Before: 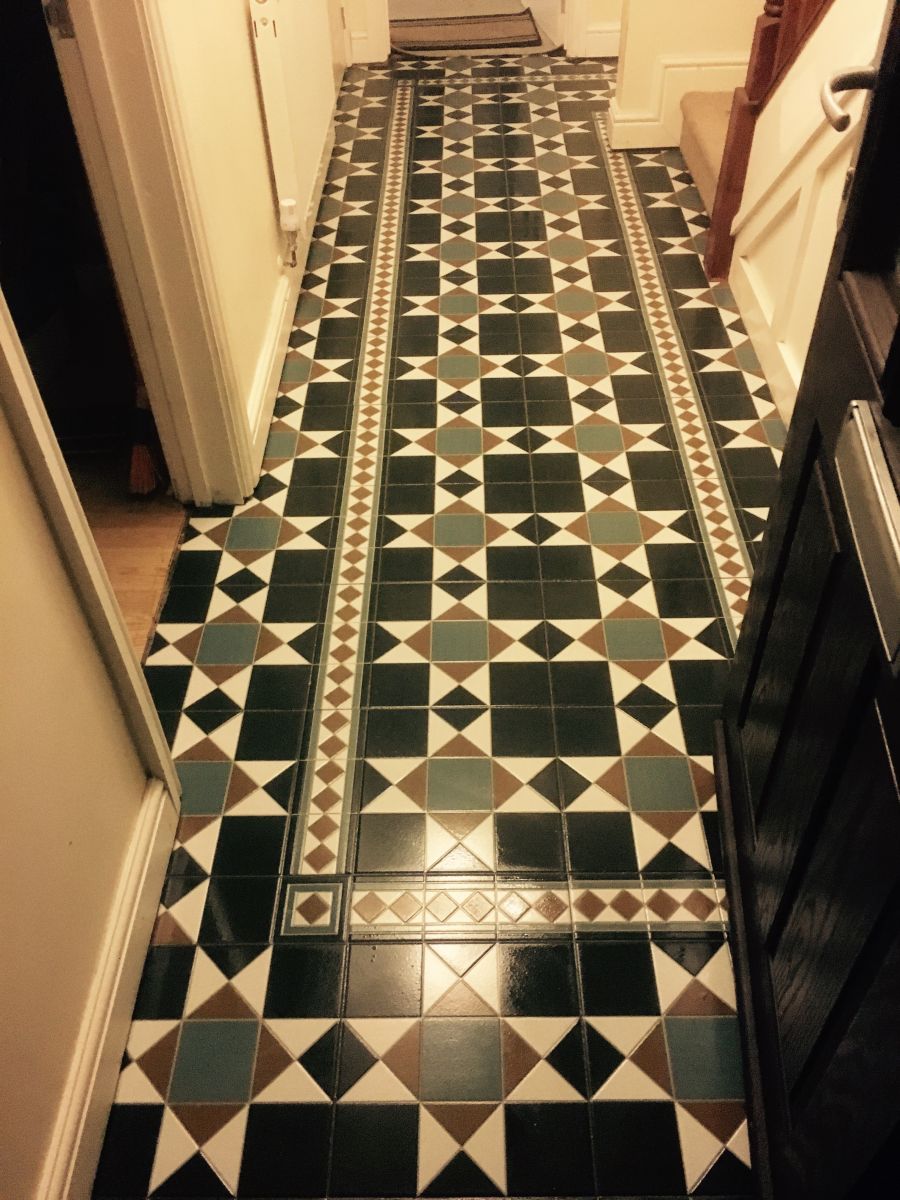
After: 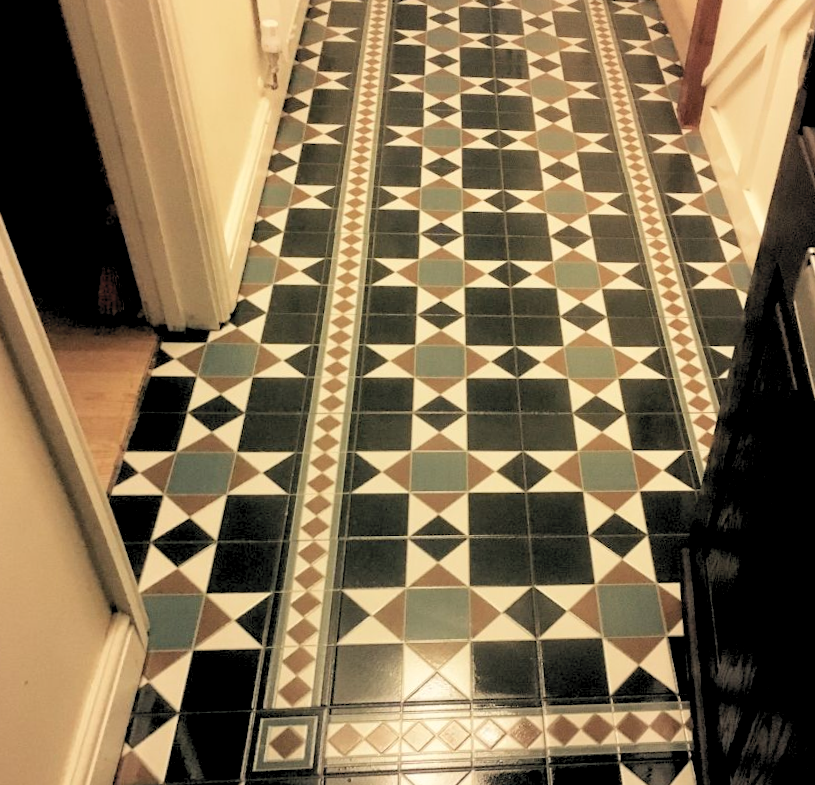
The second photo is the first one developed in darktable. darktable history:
rgb levels: levels [[0.01, 0.419, 0.839], [0, 0.5, 1], [0, 0.5, 1]]
crop: left 5.596%, top 10.314%, right 3.534%, bottom 19.395%
contrast brightness saturation: brightness 0.13
white balance: emerald 1
exposure: exposure -0.242 EV, compensate highlight preservation false
rotate and perspective: rotation 0.679°, lens shift (horizontal) 0.136, crop left 0.009, crop right 0.991, crop top 0.078, crop bottom 0.95
